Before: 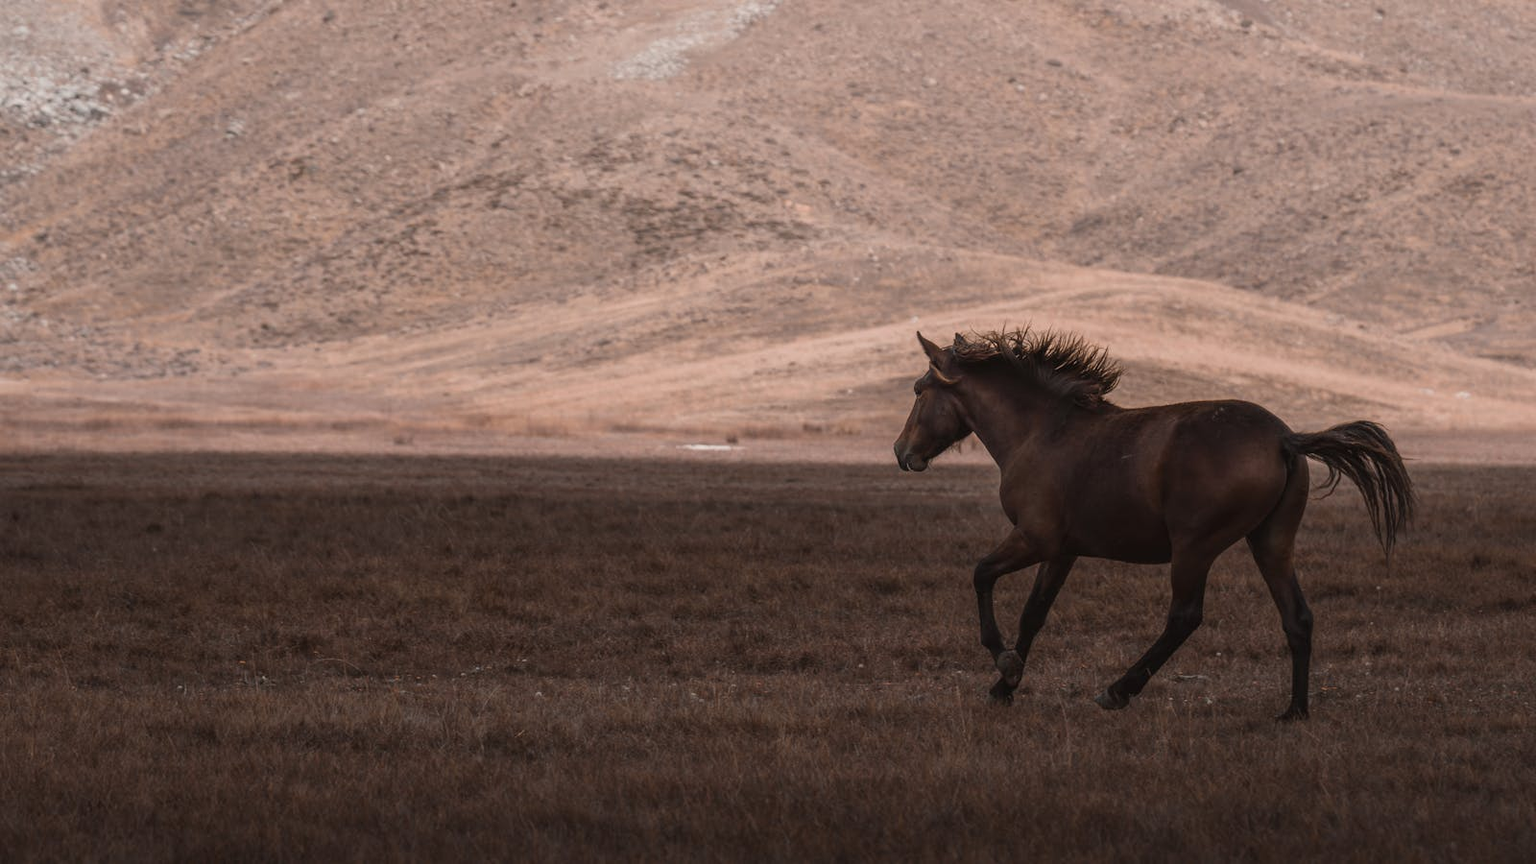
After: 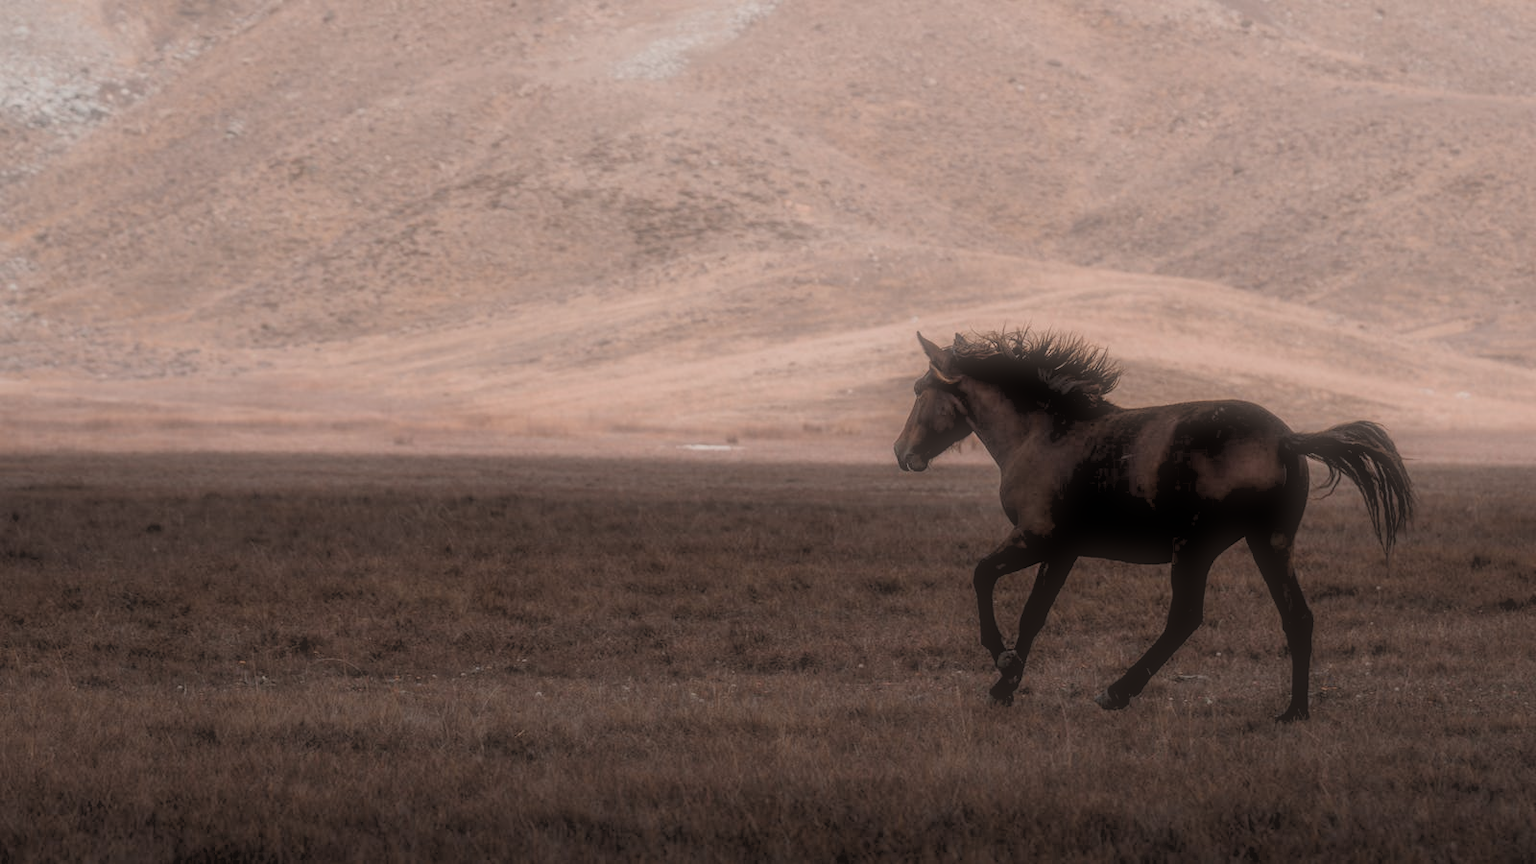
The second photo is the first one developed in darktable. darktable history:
rgb levels: preserve colors sum RGB, levels [[0.038, 0.433, 0.934], [0, 0.5, 1], [0, 0.5, 1]]
soften: size 60.24%, saturation 65.46%, brightness 0.506 EV, mix 25.7%
